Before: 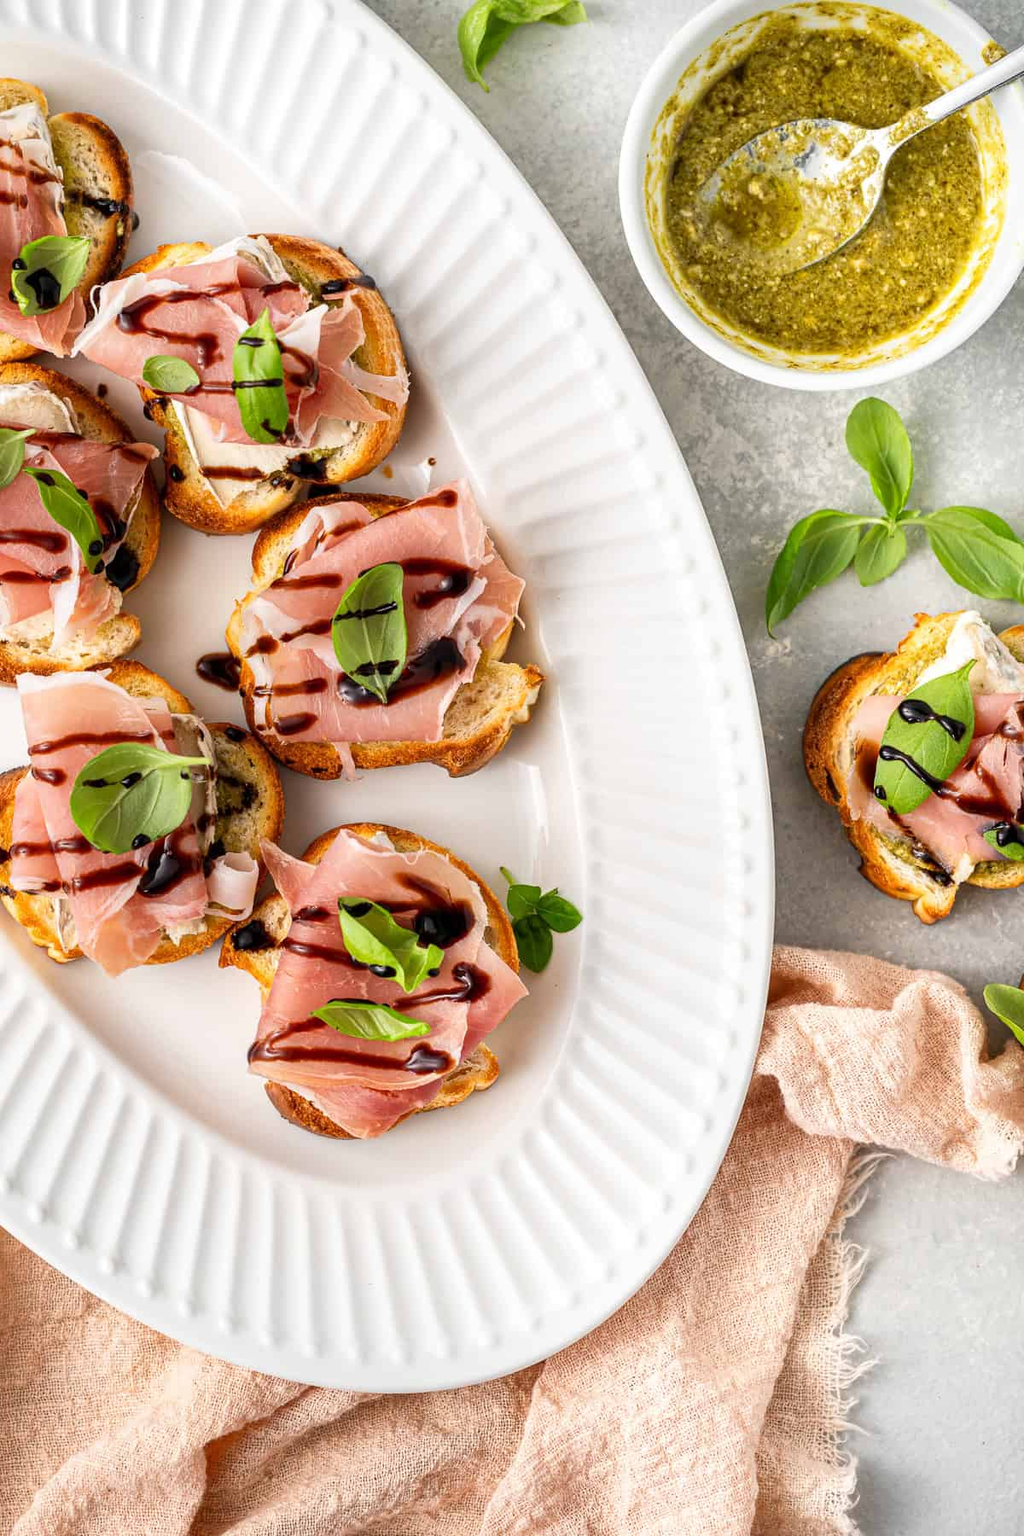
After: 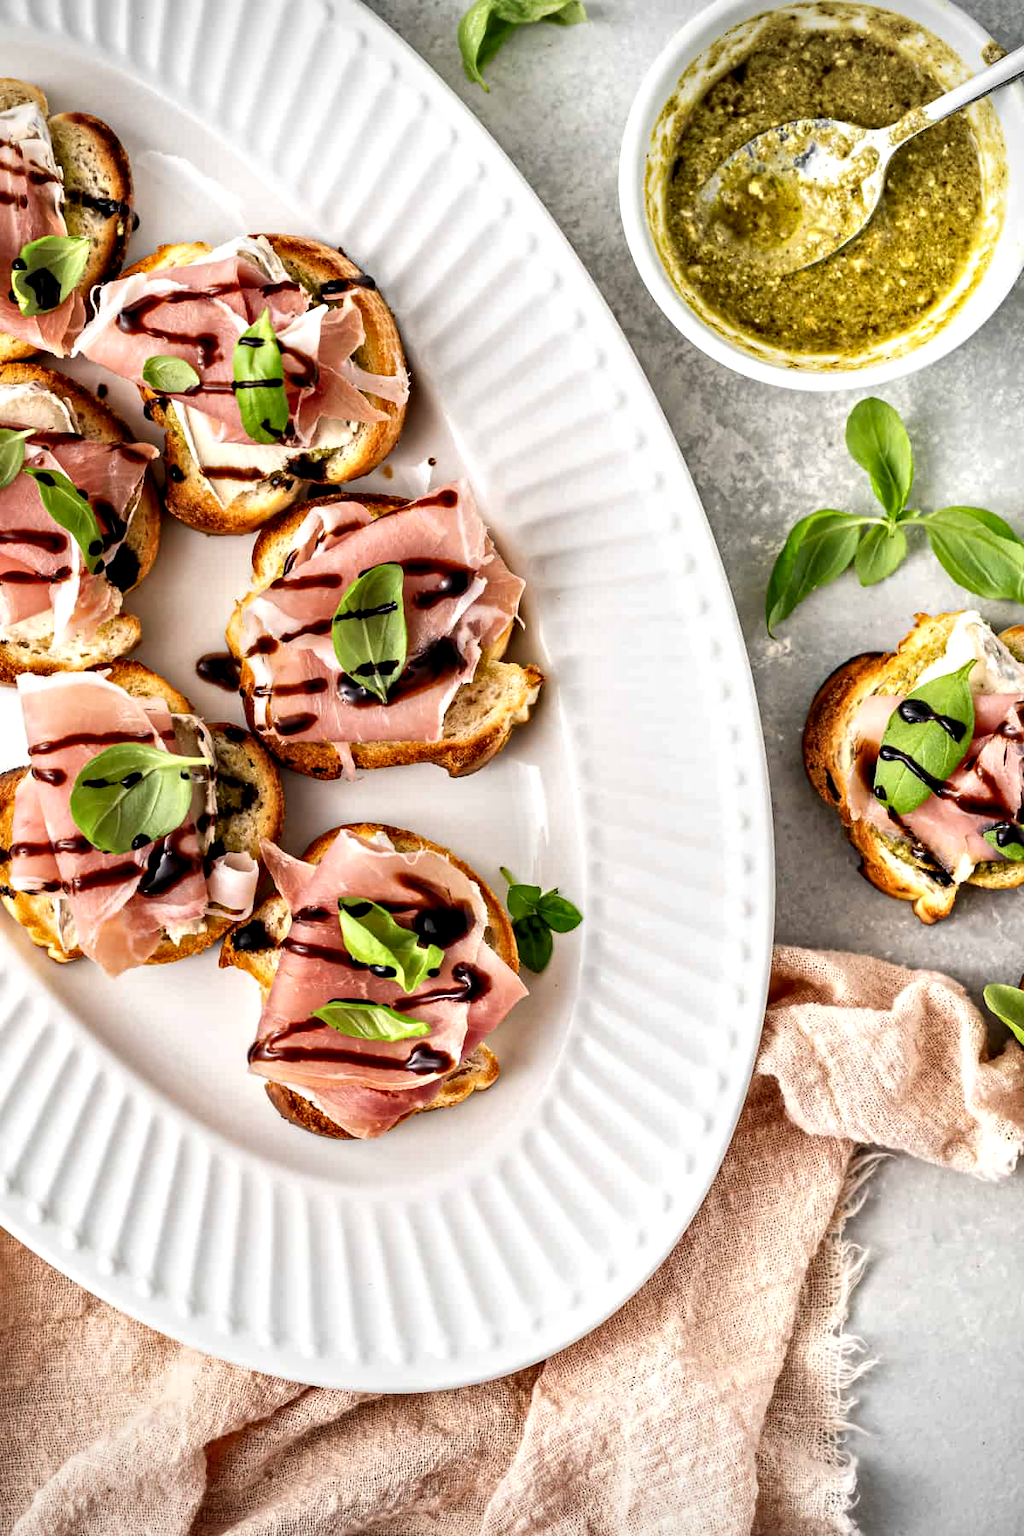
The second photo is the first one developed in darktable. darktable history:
contrast equalizer: octaves 7, y [[0.511, 0.558, 0.631, 0.632, 0.559, 0.512], [0.5 ×6], [0.507, 0.559, 0.627, 0.644, 0.647, 0.647], [0 ×6], [0 ×6]]
vignetting: fall-off start 99.29%, fall-off radius 71.68%, width/height ratio 1.171, unbound false
shadows and highlights: shadows 31.31, highlights 0.698, soften with gaussian
